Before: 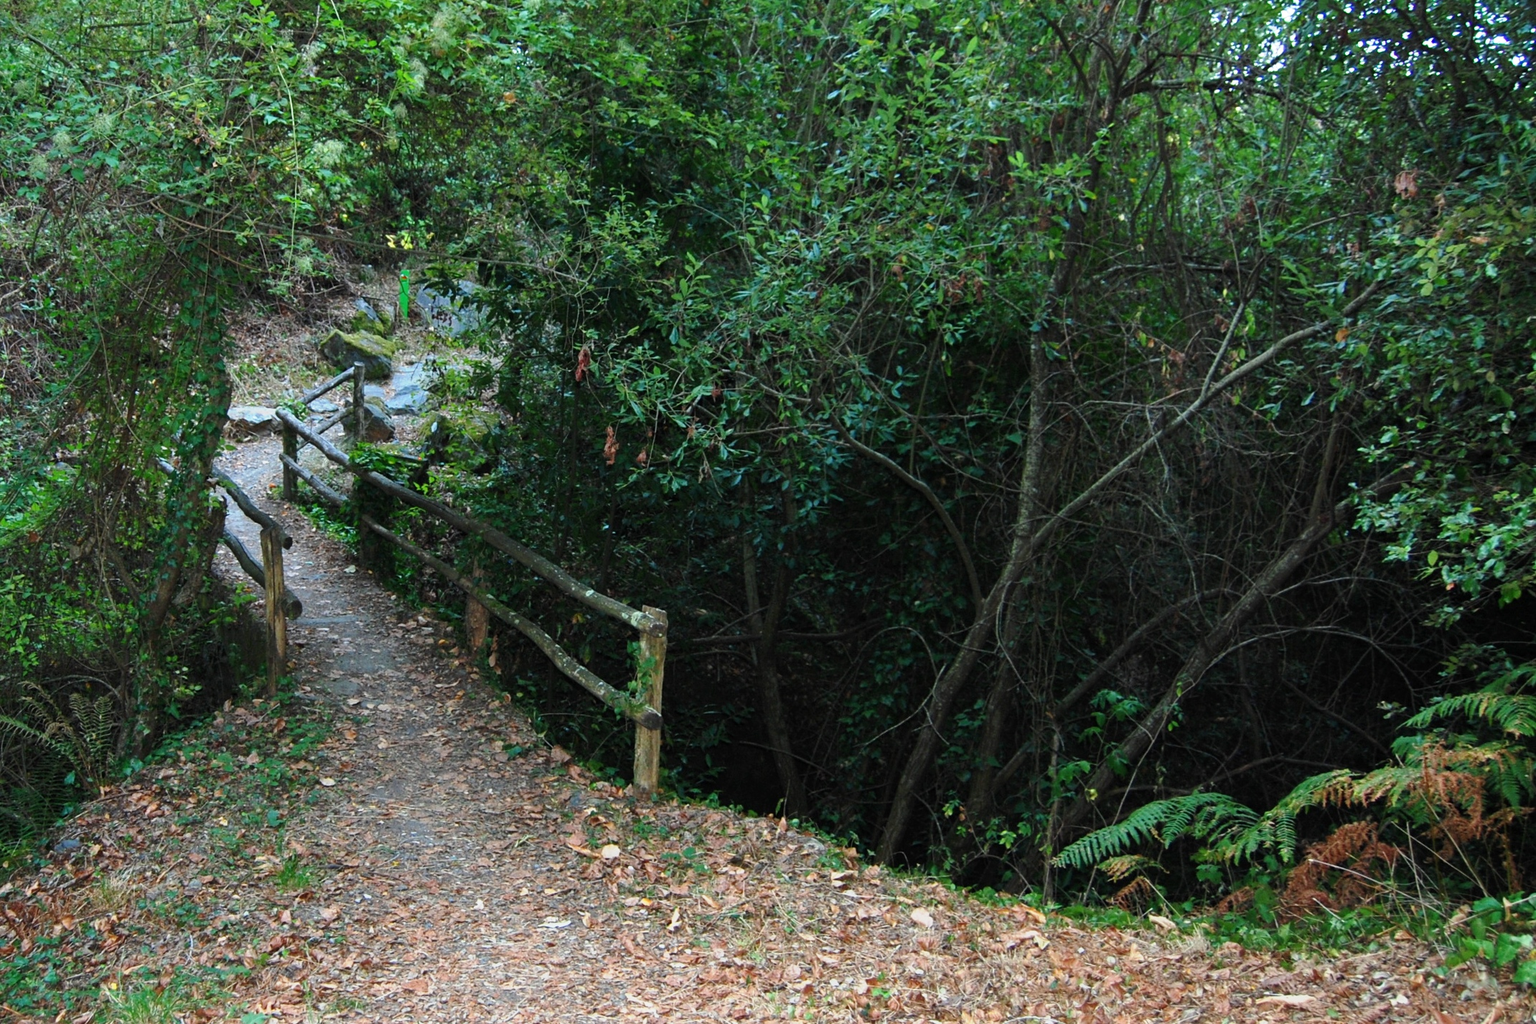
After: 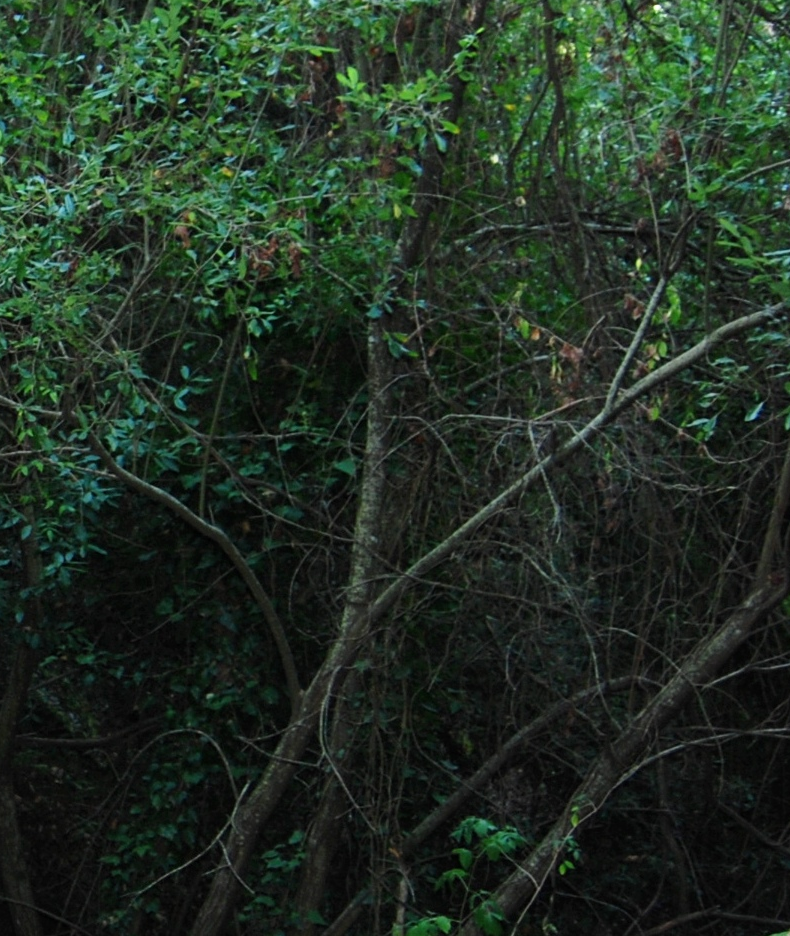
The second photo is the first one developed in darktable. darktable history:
local contrast: mode bilateral grid, contrast 15, coarseness 36, detail 105%, midtone range 0.2
crop and rotate: left 49.936%, top 10.094%, right 13.136%, bottom 24.256%
